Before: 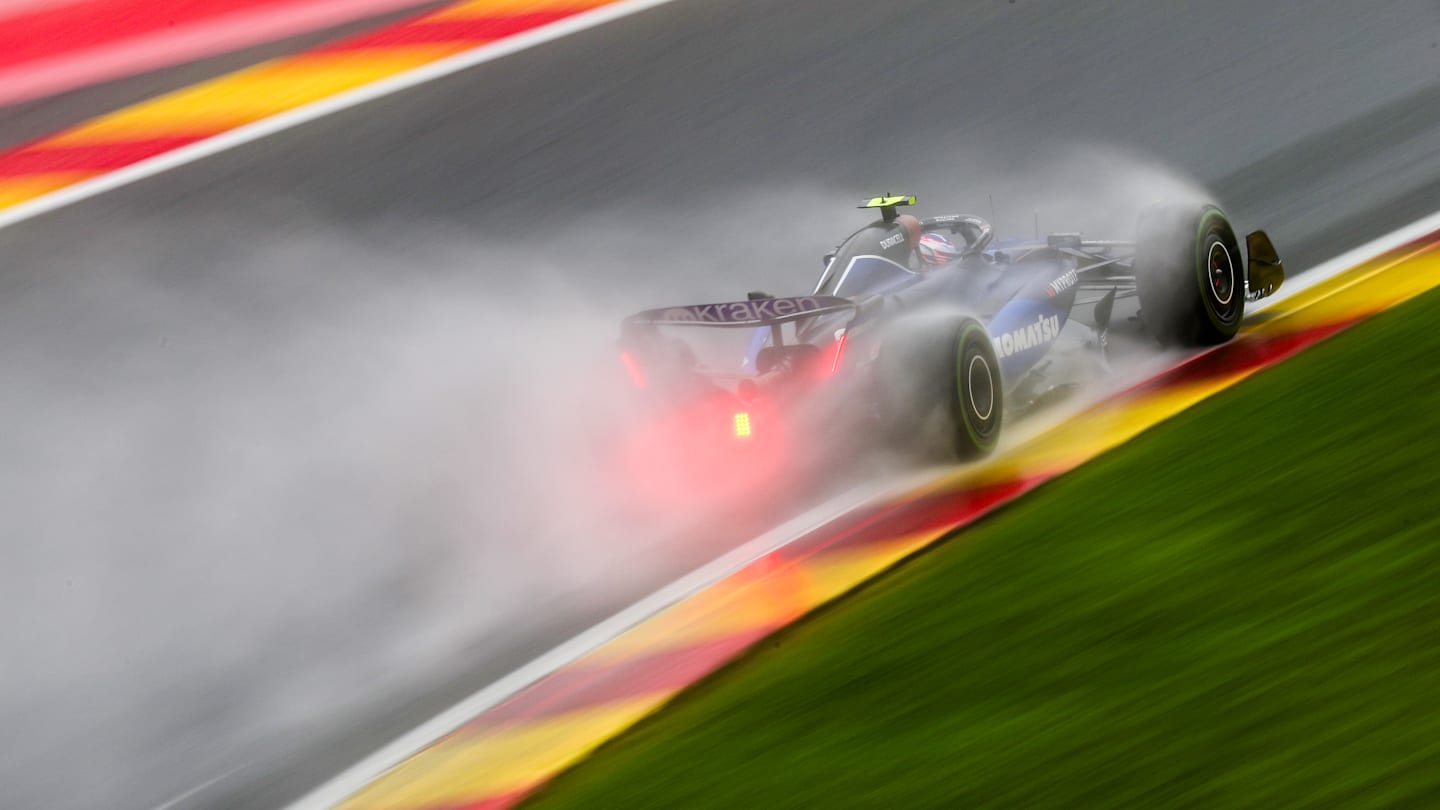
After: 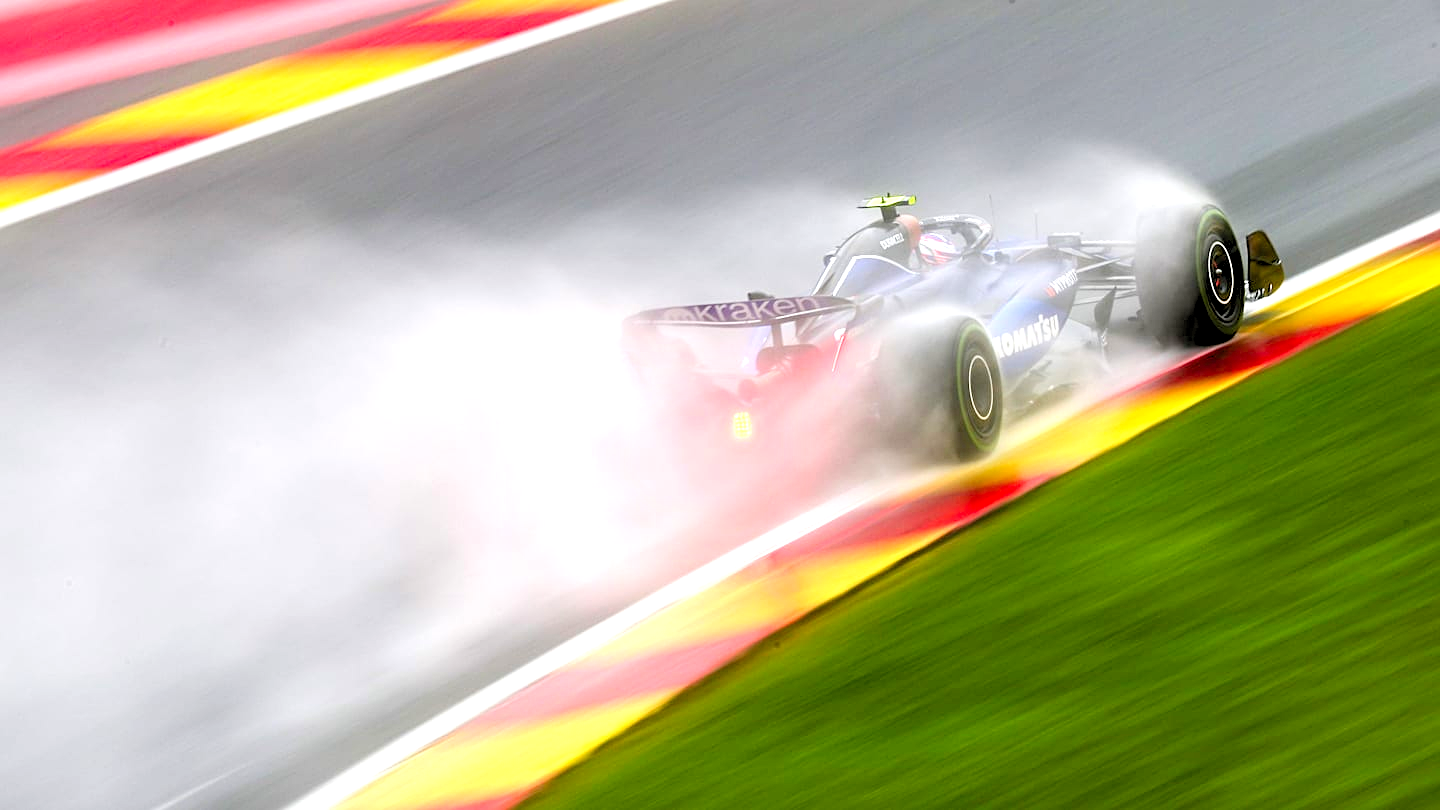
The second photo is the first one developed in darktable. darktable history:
levels: levels [0.044, 0.416, 0.908]
exposure: exposure 0.608 EV, compensate exposure bias true, compensate highlight preservation false
sharpen: radius 2.118, amount 0.386, threshold 0.244
